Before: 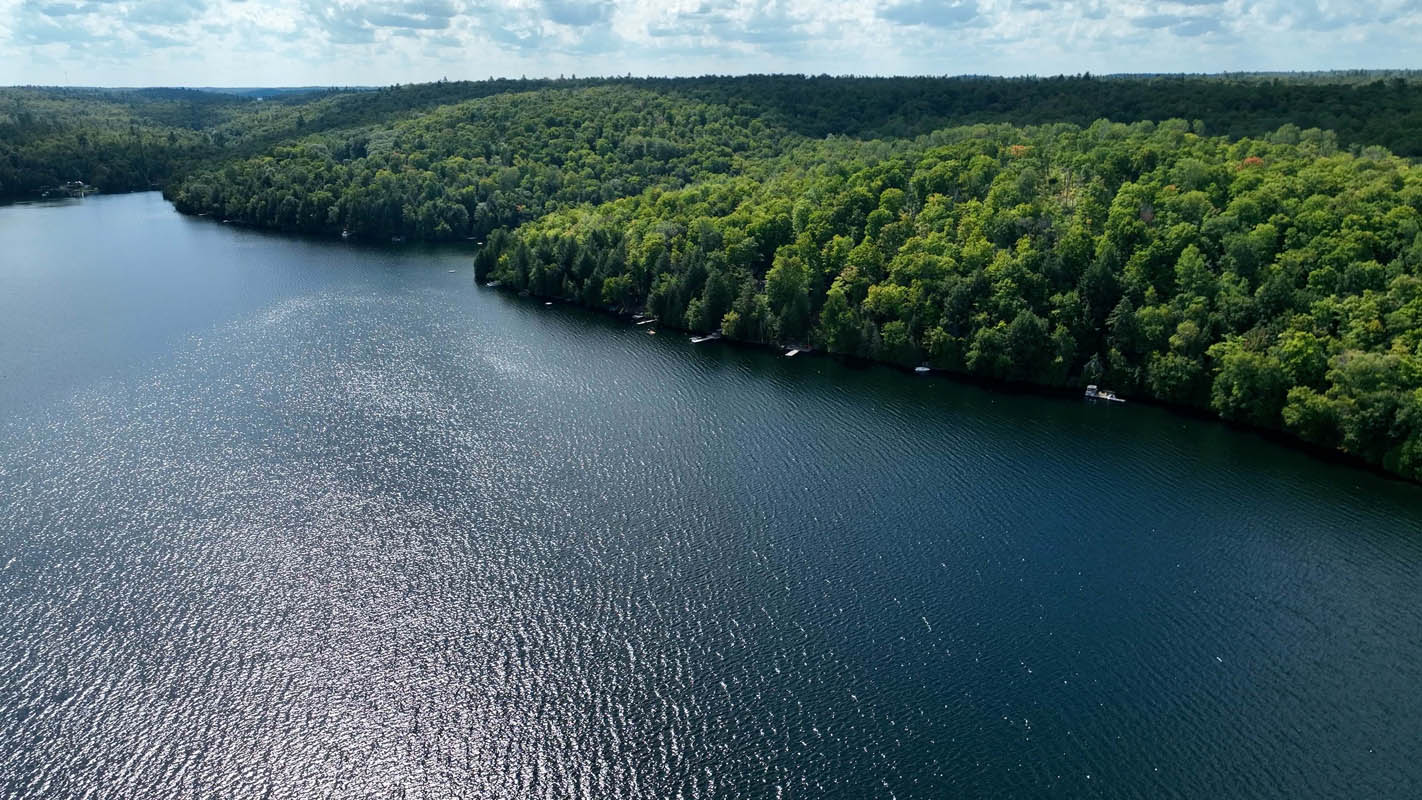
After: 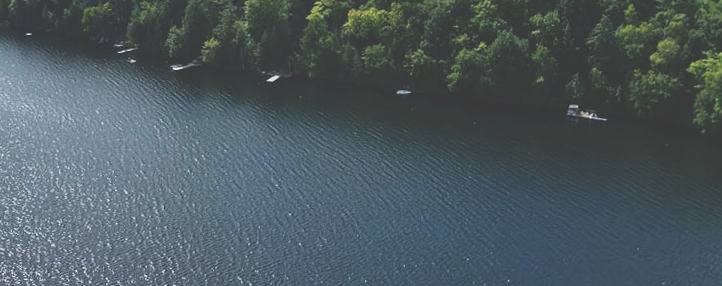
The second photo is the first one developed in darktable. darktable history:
crop: left 36.607%, top 34.735%, right 13.146%, bottom 30.611%
rotate and perspective: rotation -1.17°, automatic cropping off
exposure: black level correction -0.041, exposure 0.064 EV, compensate highlight preservation false
